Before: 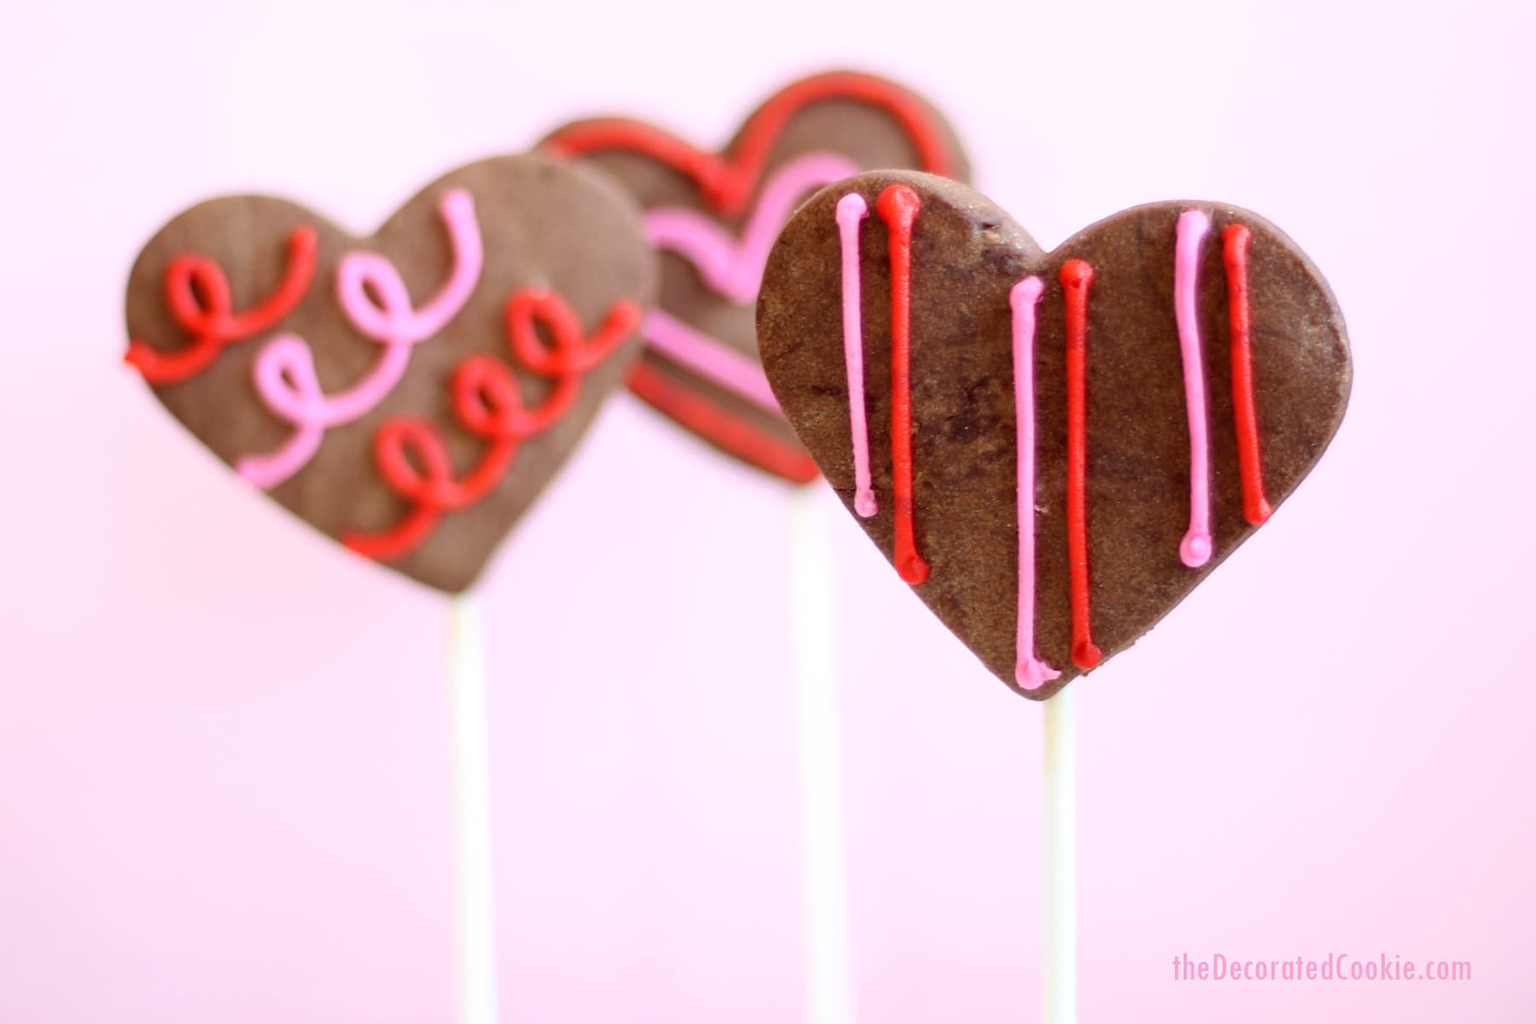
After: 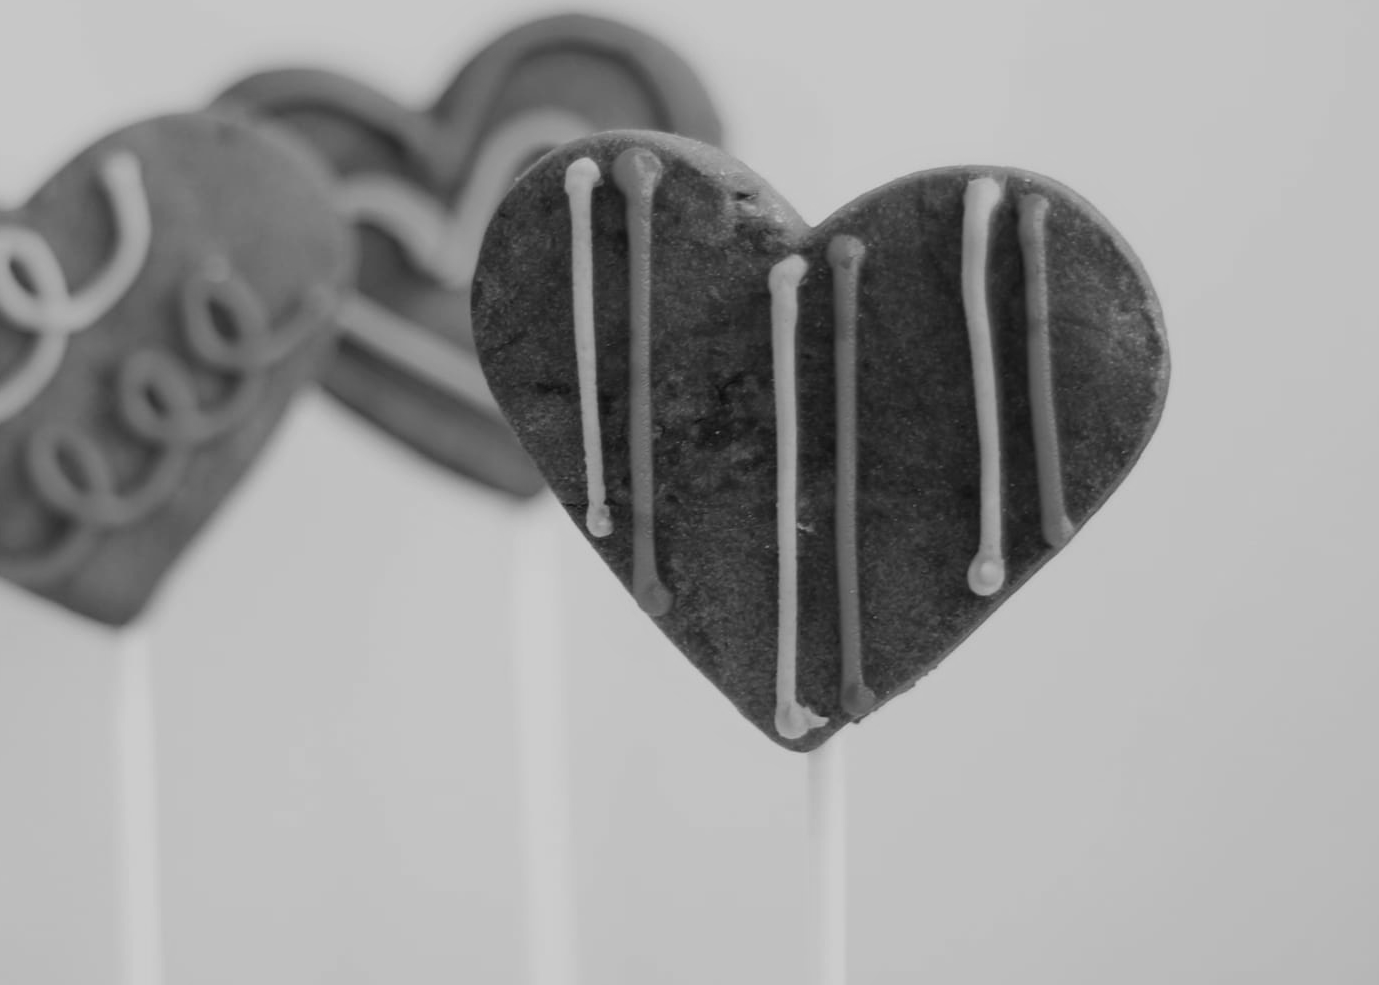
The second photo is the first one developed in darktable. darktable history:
crop: left 23.095%, top 5.827%, bottom 11.854%
exposure: black level correction 0, exposure -0.721 EV, compensate highlight preservation false
monochrome: on, module defaults
